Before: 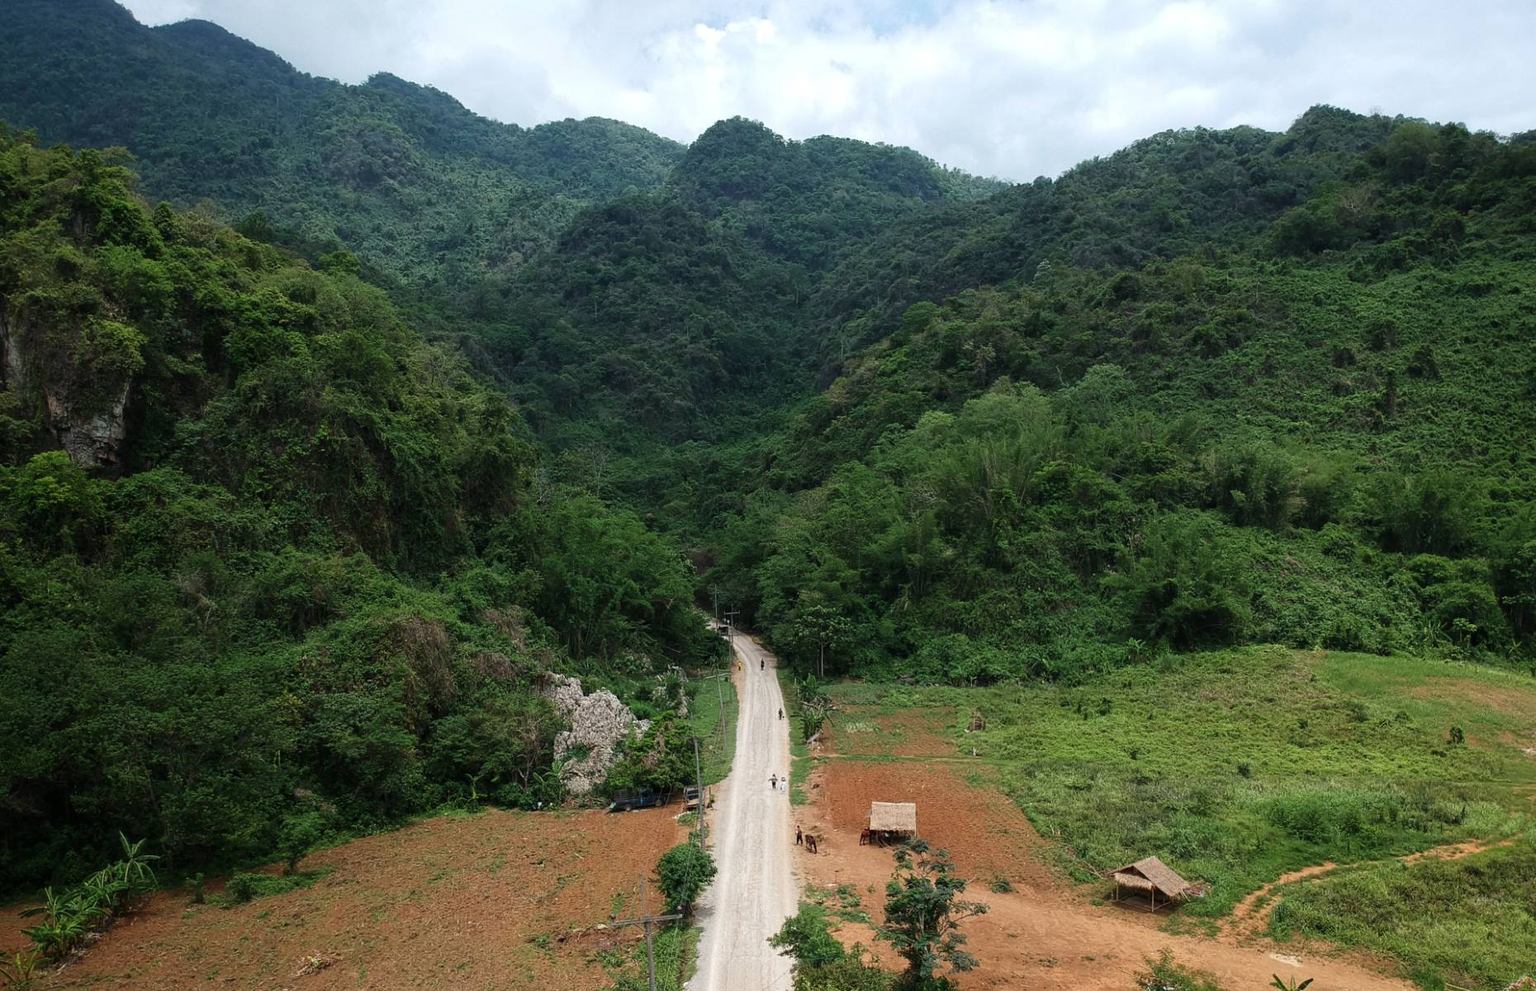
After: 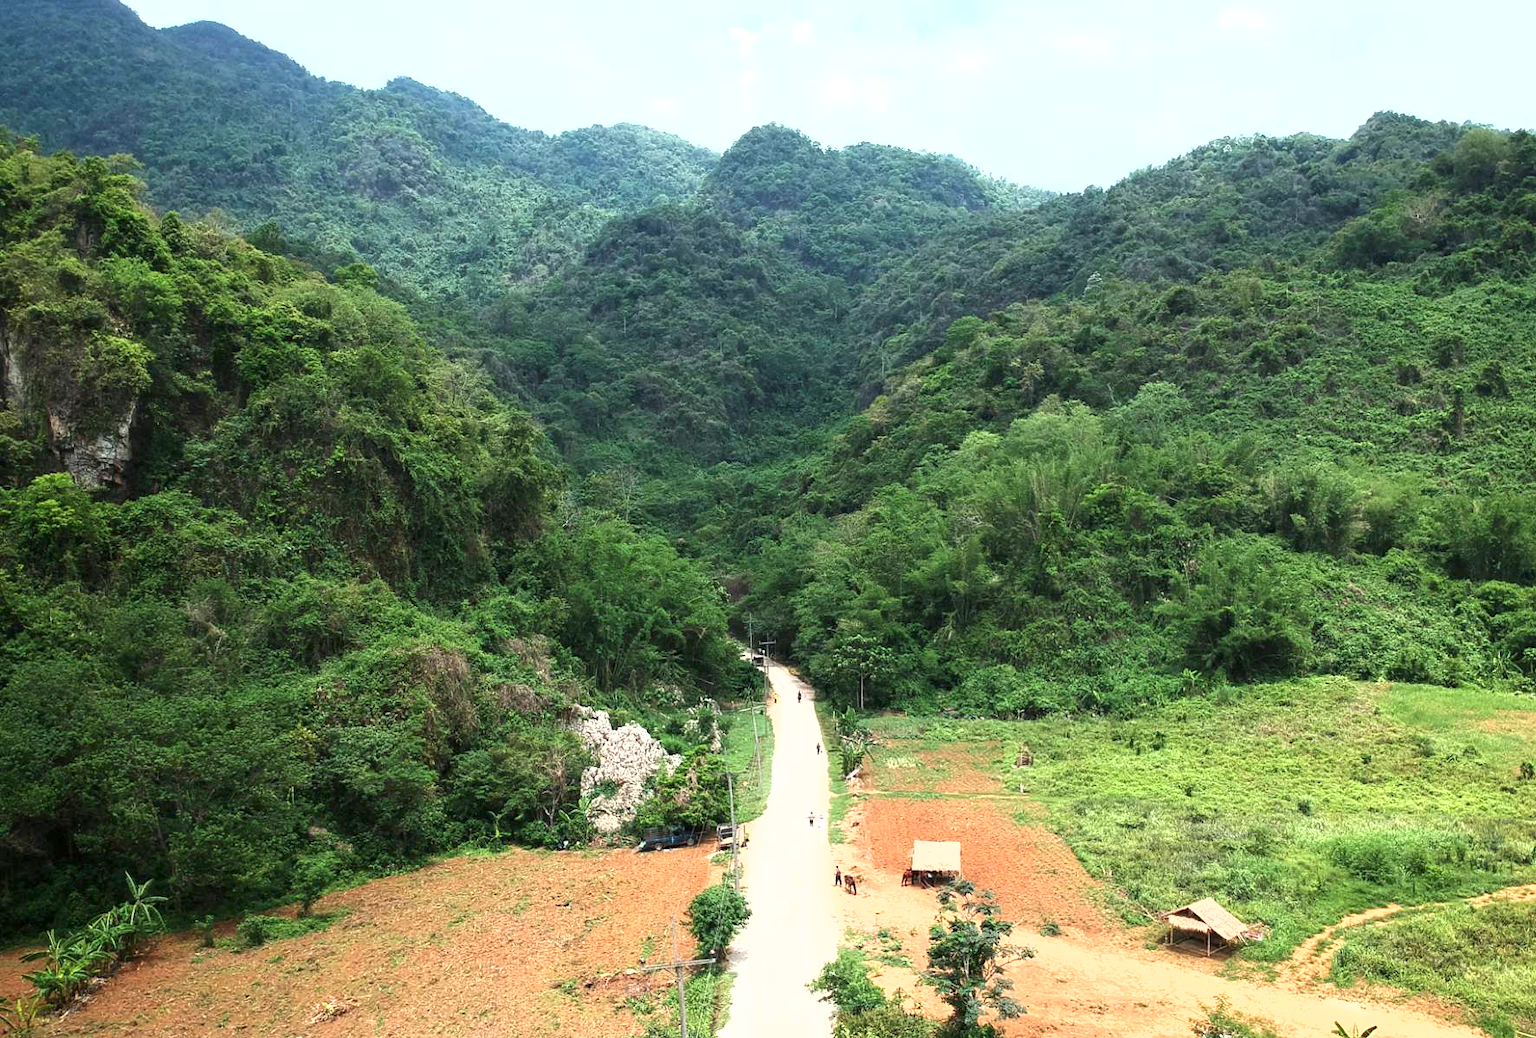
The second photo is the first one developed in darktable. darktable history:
exposure: exposure 1.525 EV, compensate exposure bias true, compensate highlight preservation false
shadows and highlights: shadows -29.79, highlights 29.32
crop: right 4.572%, bottom 0.017%
